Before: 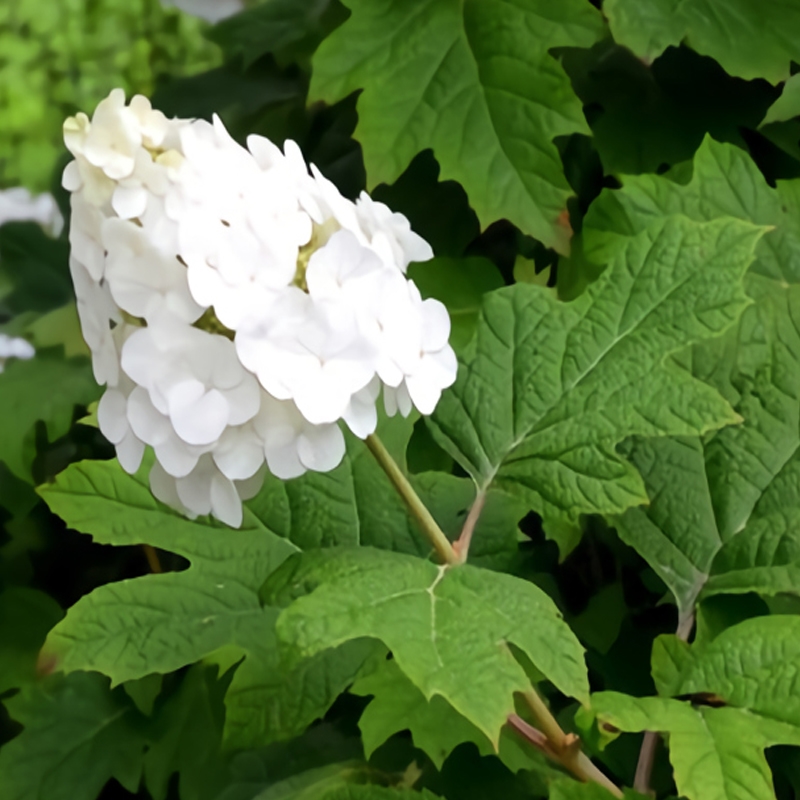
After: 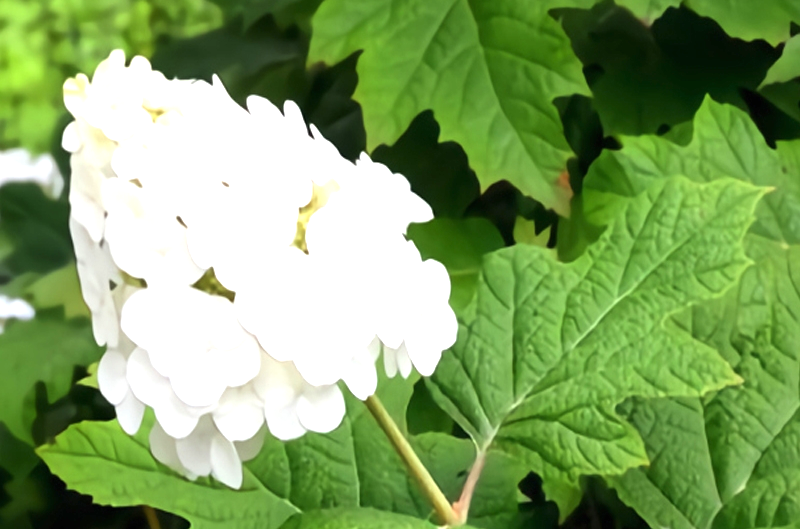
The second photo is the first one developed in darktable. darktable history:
crop and rotate: top 4.875%, bottom 28.935%
exposure: black level correction 0, exposure 1.001 EV, compensate exposure bias true, compensate highlight preservation false
